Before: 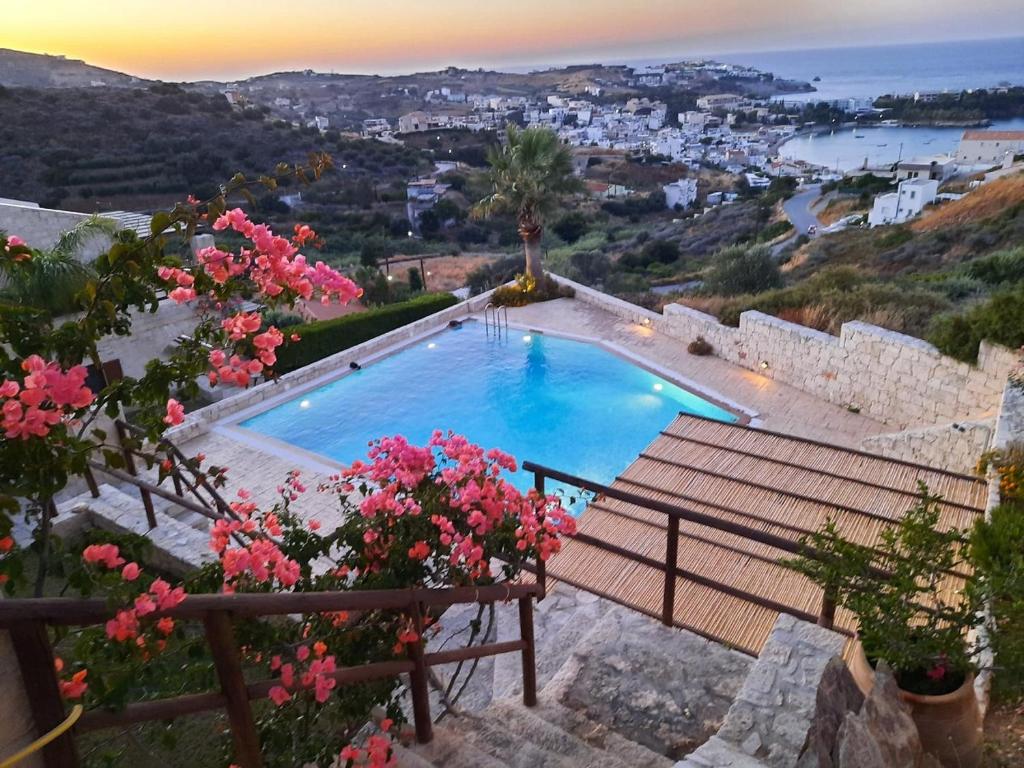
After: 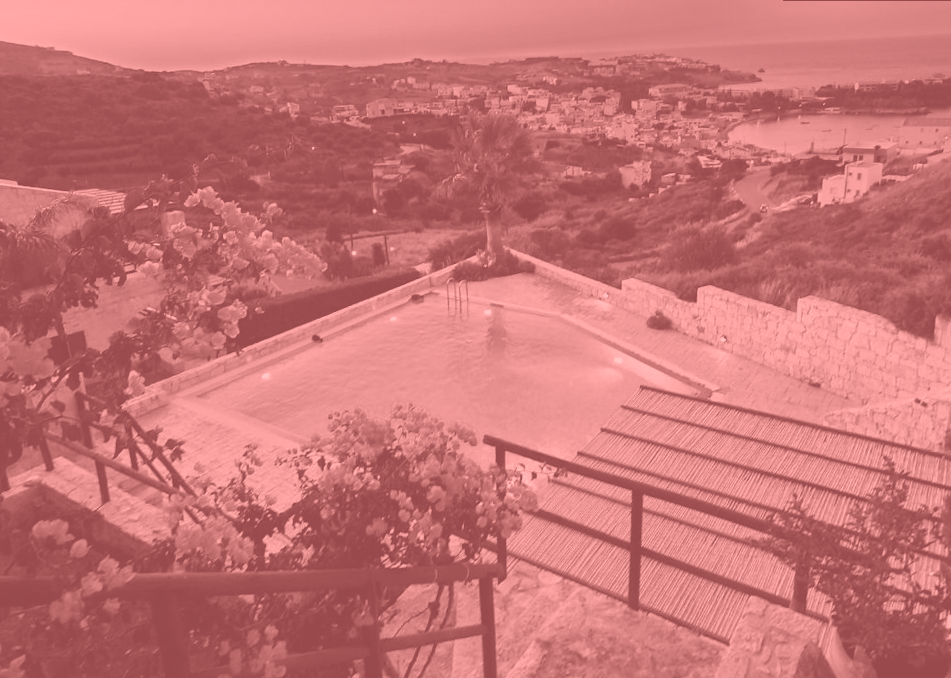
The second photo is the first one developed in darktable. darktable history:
rotate and perspective: rotation 0.215°, lens shift (vertical) -0.139, crop left 0.069, crop right 0.939, crop top 0.002, crop bottom 0.996
crop and rotate: top 0%, bottom 11.49%
contrast brightness saturation: contrast 0.12, brightness -0.12, saturation 0.2
graduated density: density 2.02 EV, hardness 44%, rotation 0.374°, offset 8.21, hue 208.8°, saturation 97%
colorize: saturation 51%, source mix 50.67%, lightness 50.67%
exposure: black level correction 0.006, exposure -0.226 EV, compensate highlight preservation false
